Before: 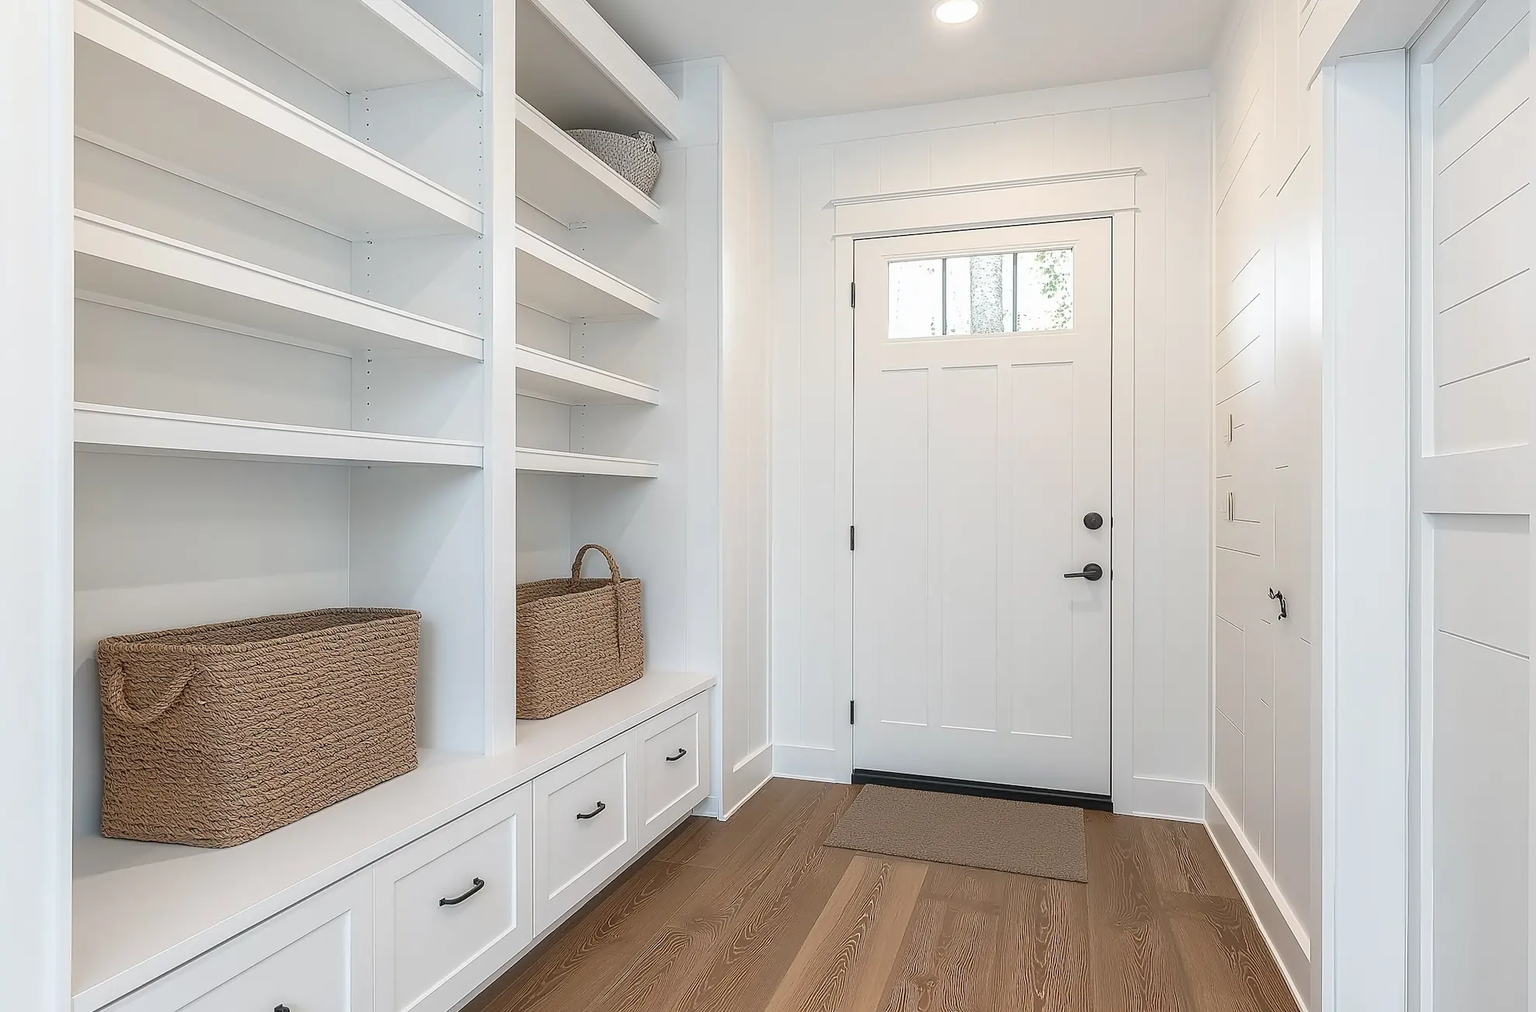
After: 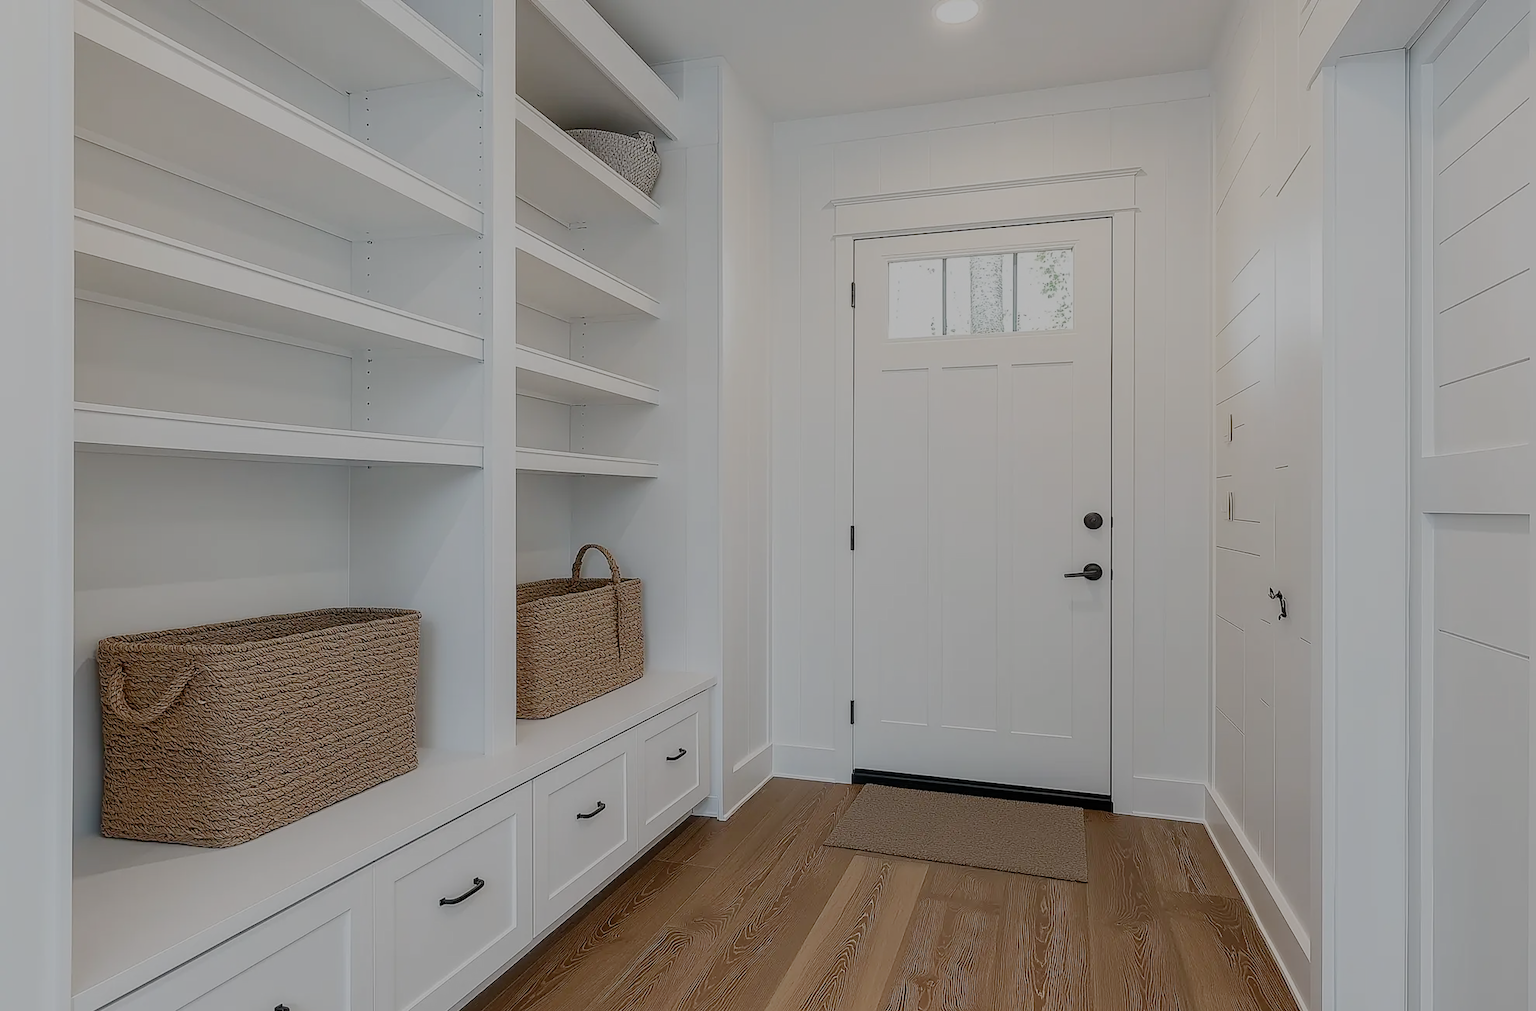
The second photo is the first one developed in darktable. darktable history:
filmic rgb: middle gray luminance 30%, black relative exposure -9 EV, white relative exposure 7 EV, threshold 6 EV, target black luminance 0%, hardness 2.94, latitude 2.04%, contrast 0.963, highlights saturation mix 5%, shadows ↔ highlights balance 12.16%, add noise in highlights 0, preserve chrominance no, color science v3 (2019), use custom middle-gray values true, iterations of high-quality reconstruction 0, contrast in highlights soft, enable highlight reconstruction true
